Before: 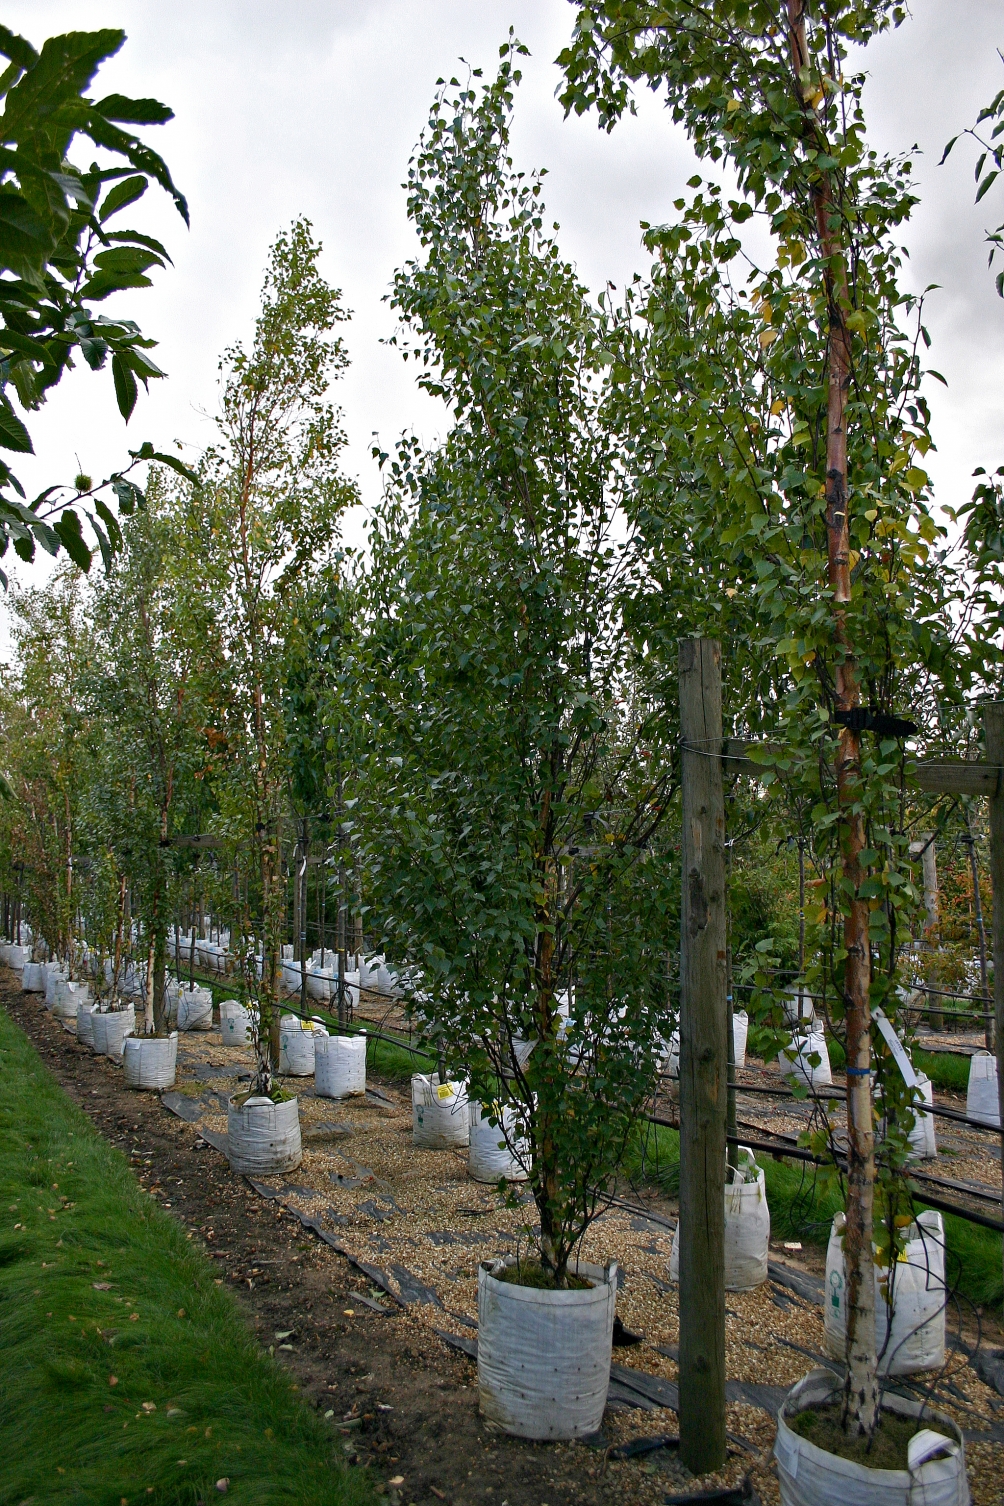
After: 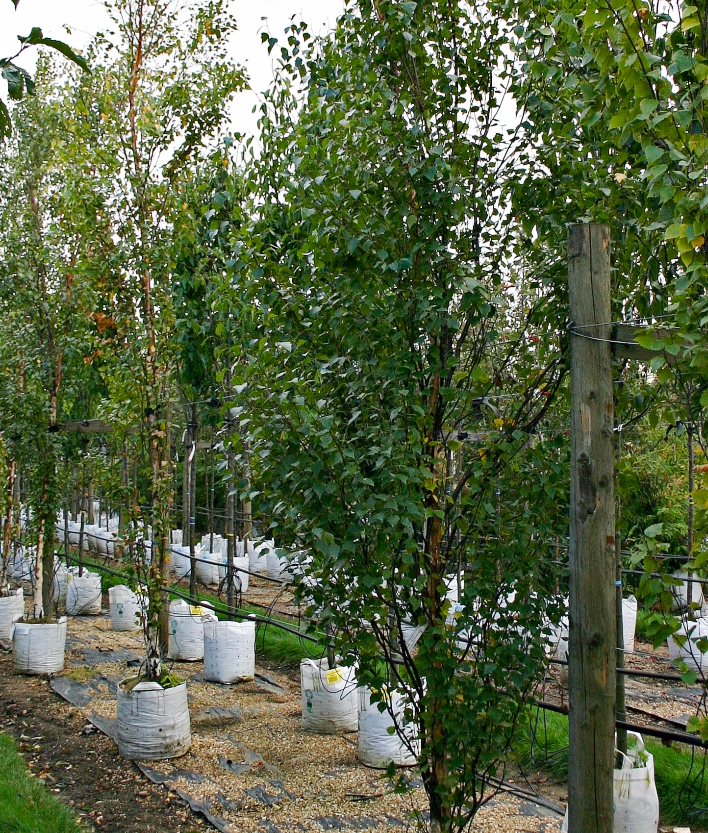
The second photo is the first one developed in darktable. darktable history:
crop: left 11.123%, top 27.61%, right 18.3%, bottom 17.034%
tone curve: curves: ch0 [(0, 0) (0.003, 0.003) (0.011, 0.014) (0.025, 0.031) (0.044, 0.055) (0.069, 0.086) (0.1, 0.124) (0.136, 0.168) (0.177, 0.22) (0.224, 0.278) (0.277, 0.344) (0.335, 0.426) (0.399, 0.515) (0.468, 0.597) (0.543, 0.672) (0.623, 0.746) (0.709, 0.815) (0.801, 0.881) (0.898, 0.939) (1, 1)], preserve colors none
